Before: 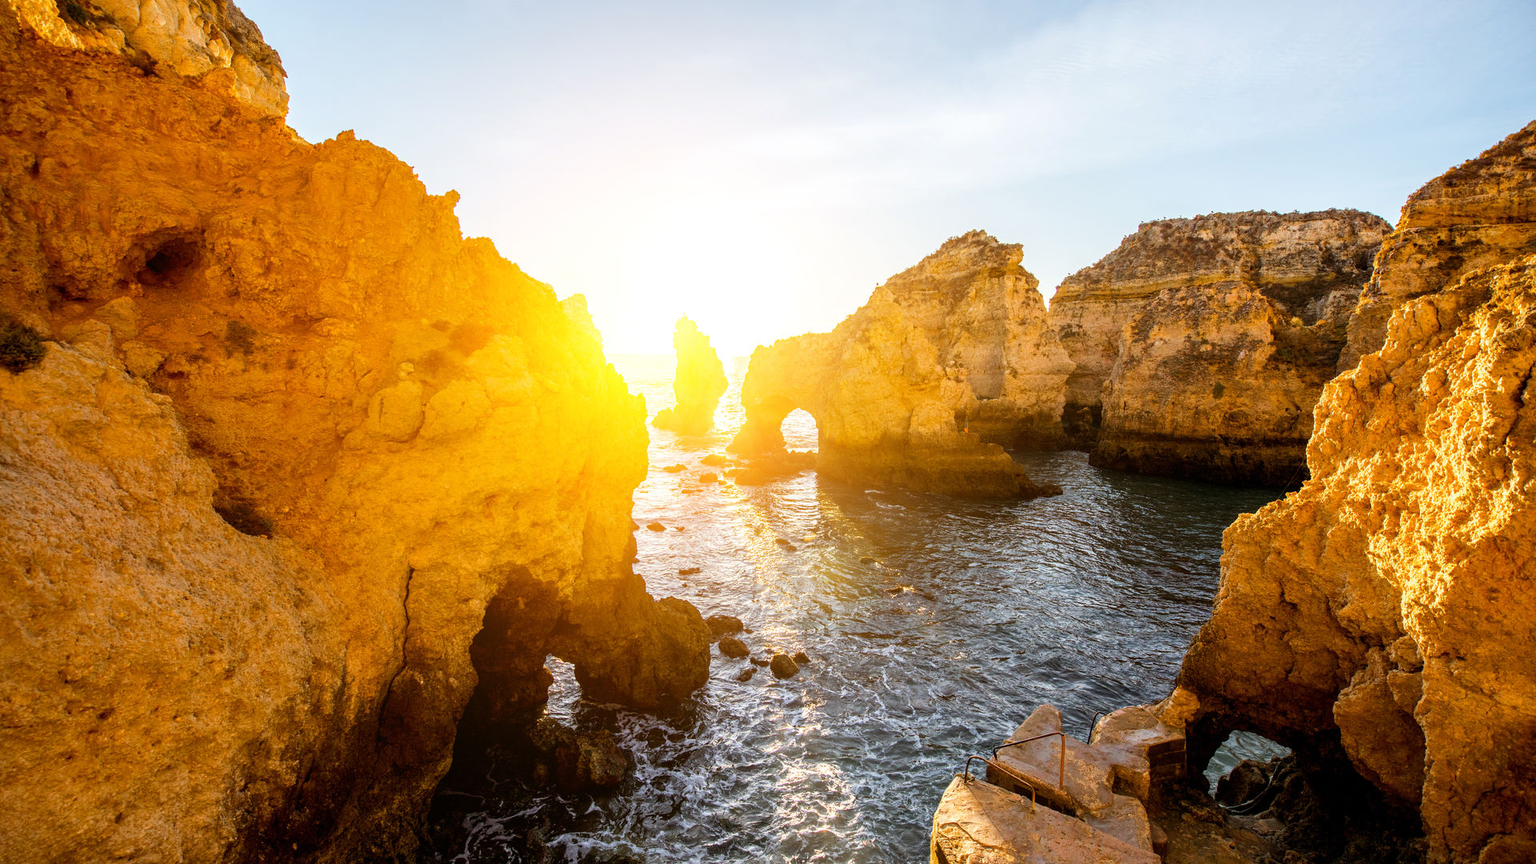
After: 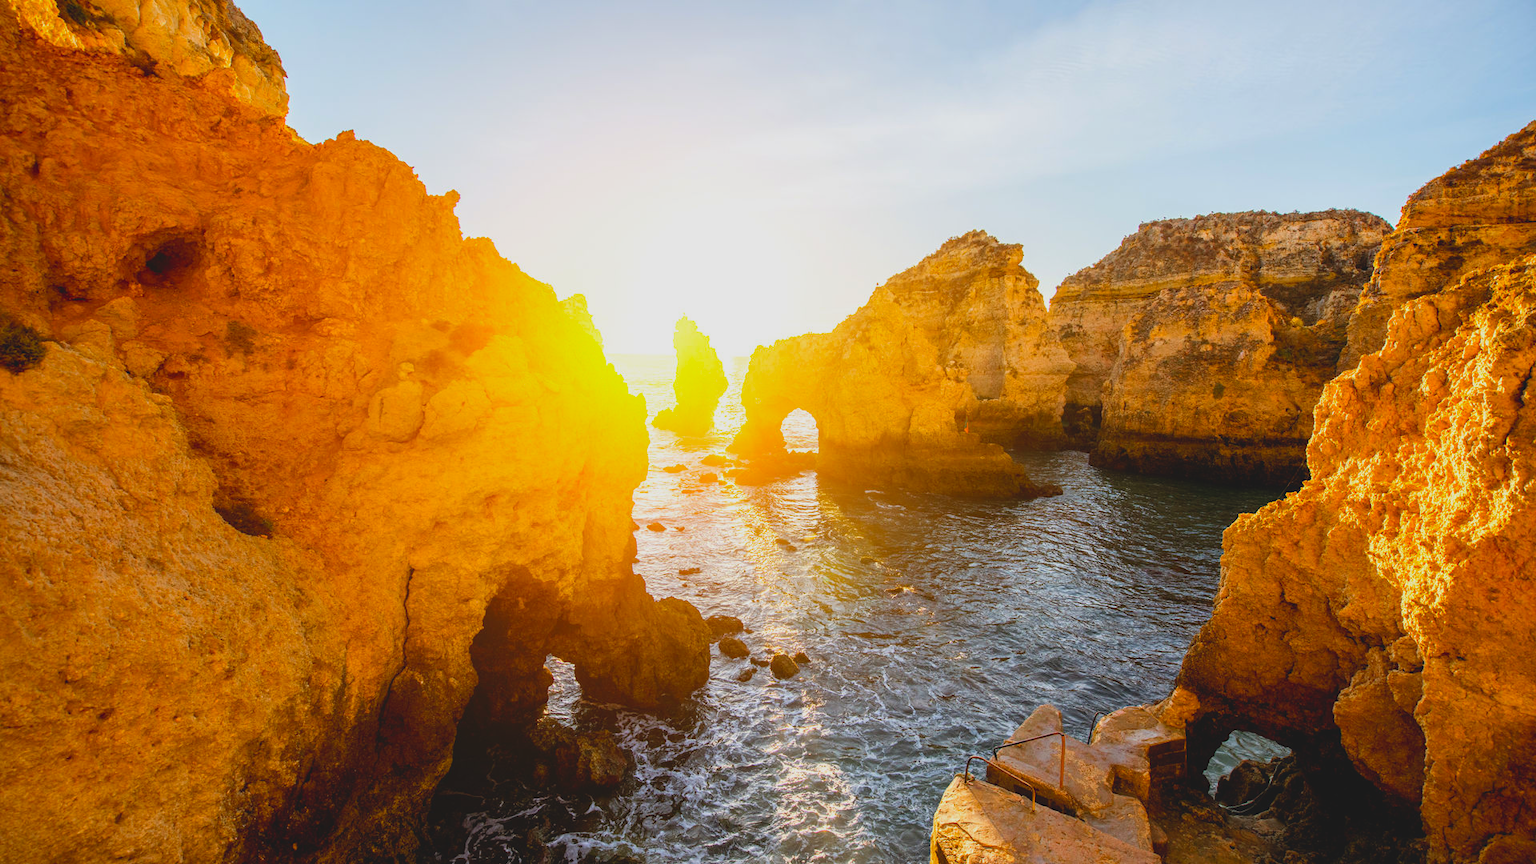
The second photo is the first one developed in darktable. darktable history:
contrast brightness saturation: contrast -0.184, saturation 0.187
